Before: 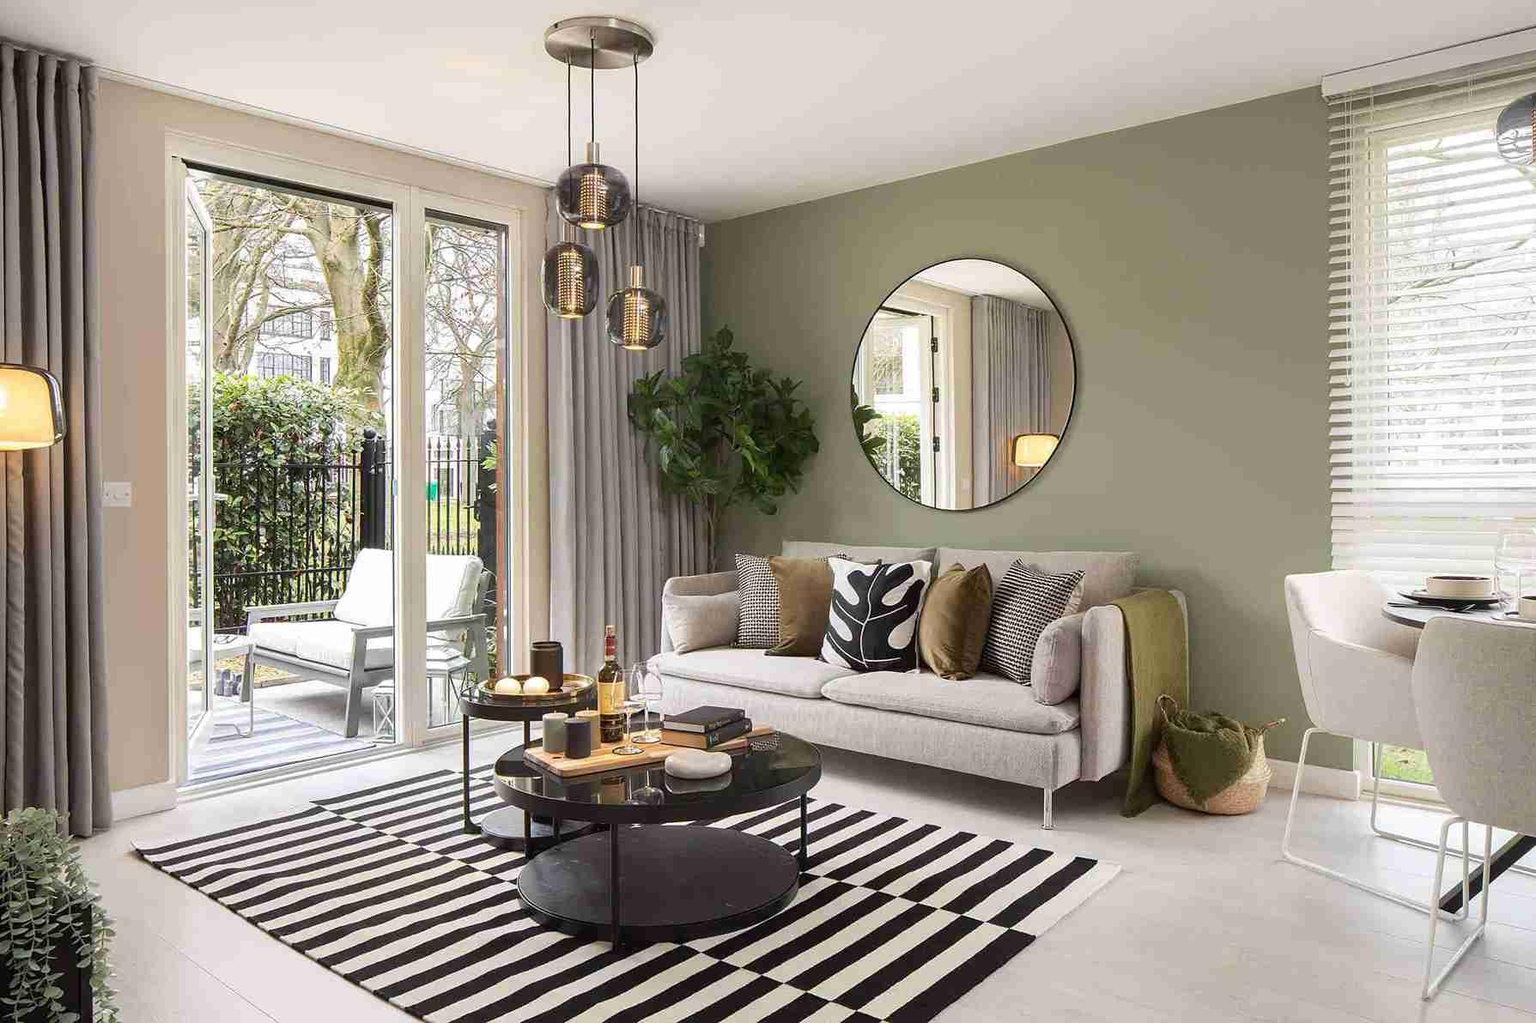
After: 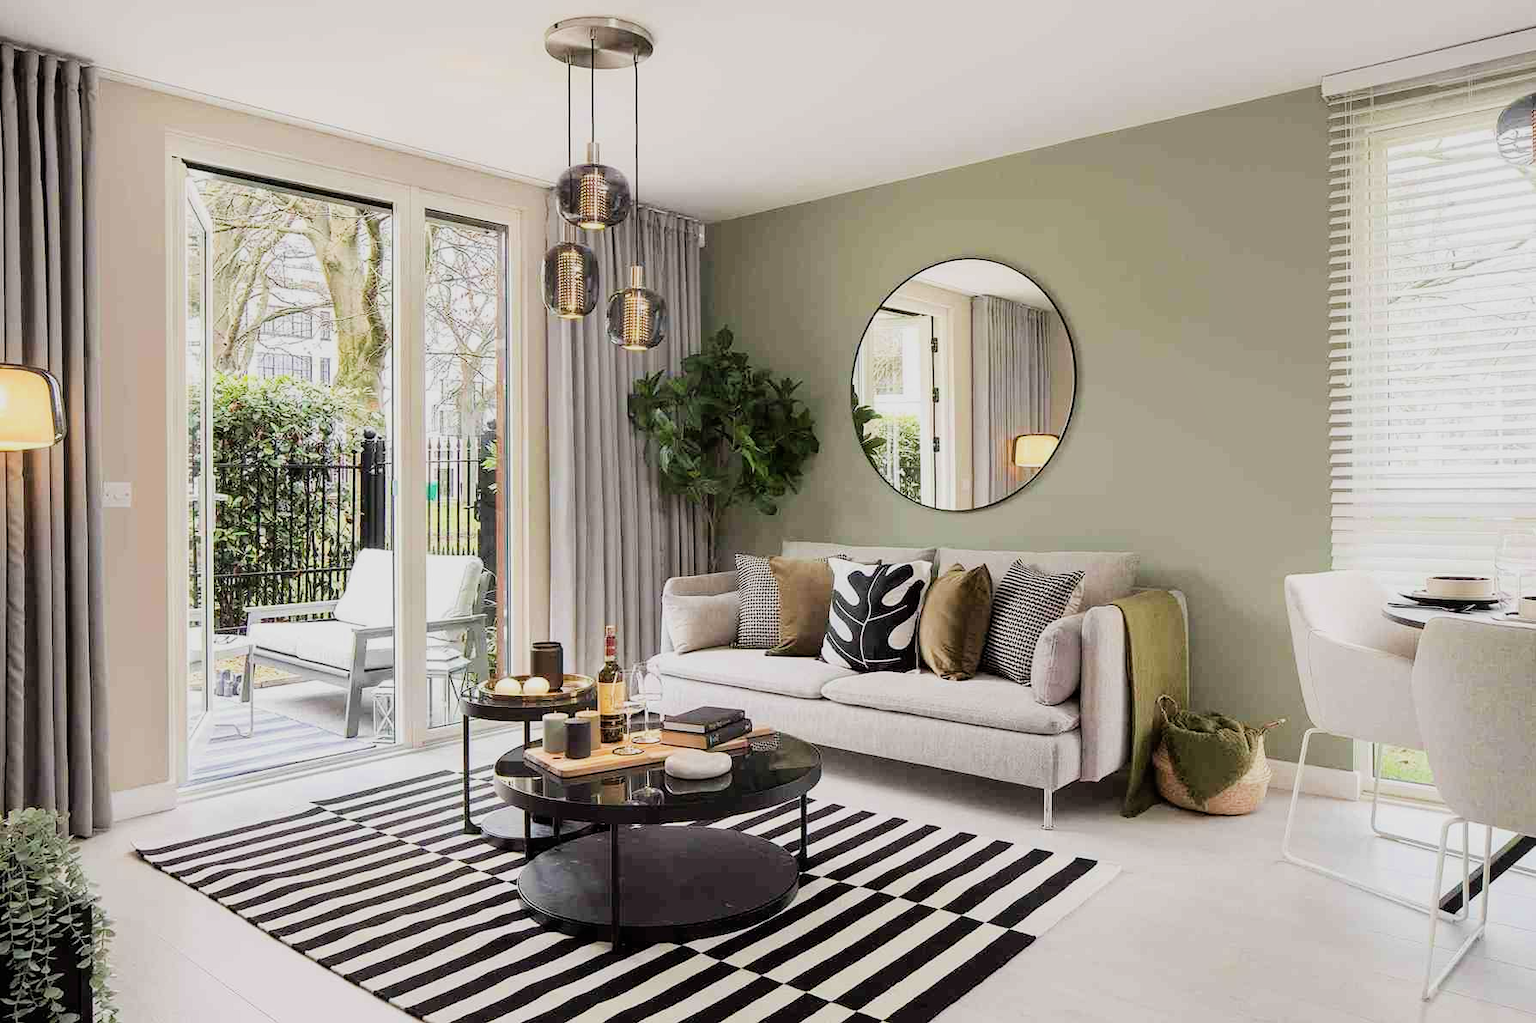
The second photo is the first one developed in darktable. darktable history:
filmic rgb: black relative exposure -7.65 EV, white relative exposure 4.56 EV, hardness 3.61, contrast 1.06
tone equalizer: -8 EV -0.412 EV, -7 EV -0.37 EV, -6 EV -0.363 EV, -5 EV -0.193 EV, -3 EV 0.23 EV, -2 EV 0.334 EV, -1 EV 0.372 EV, +0 EV 0.412 EV, smoothing diameter 24.88%, edges refinement/feathering 8.47, preserve details guided filter
